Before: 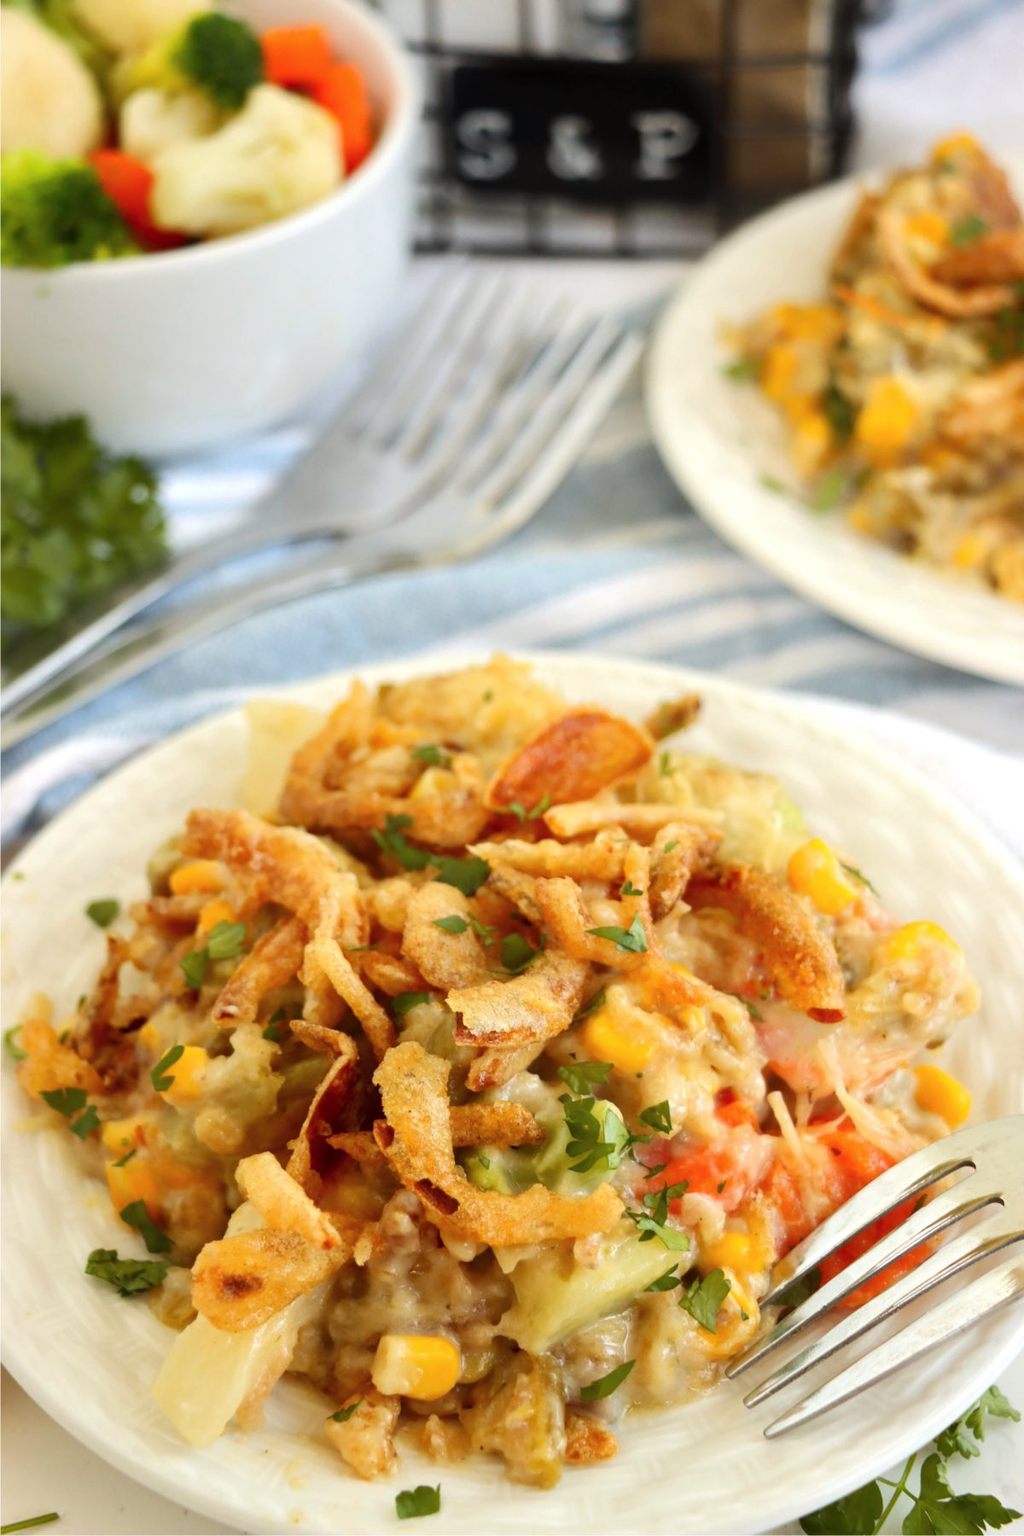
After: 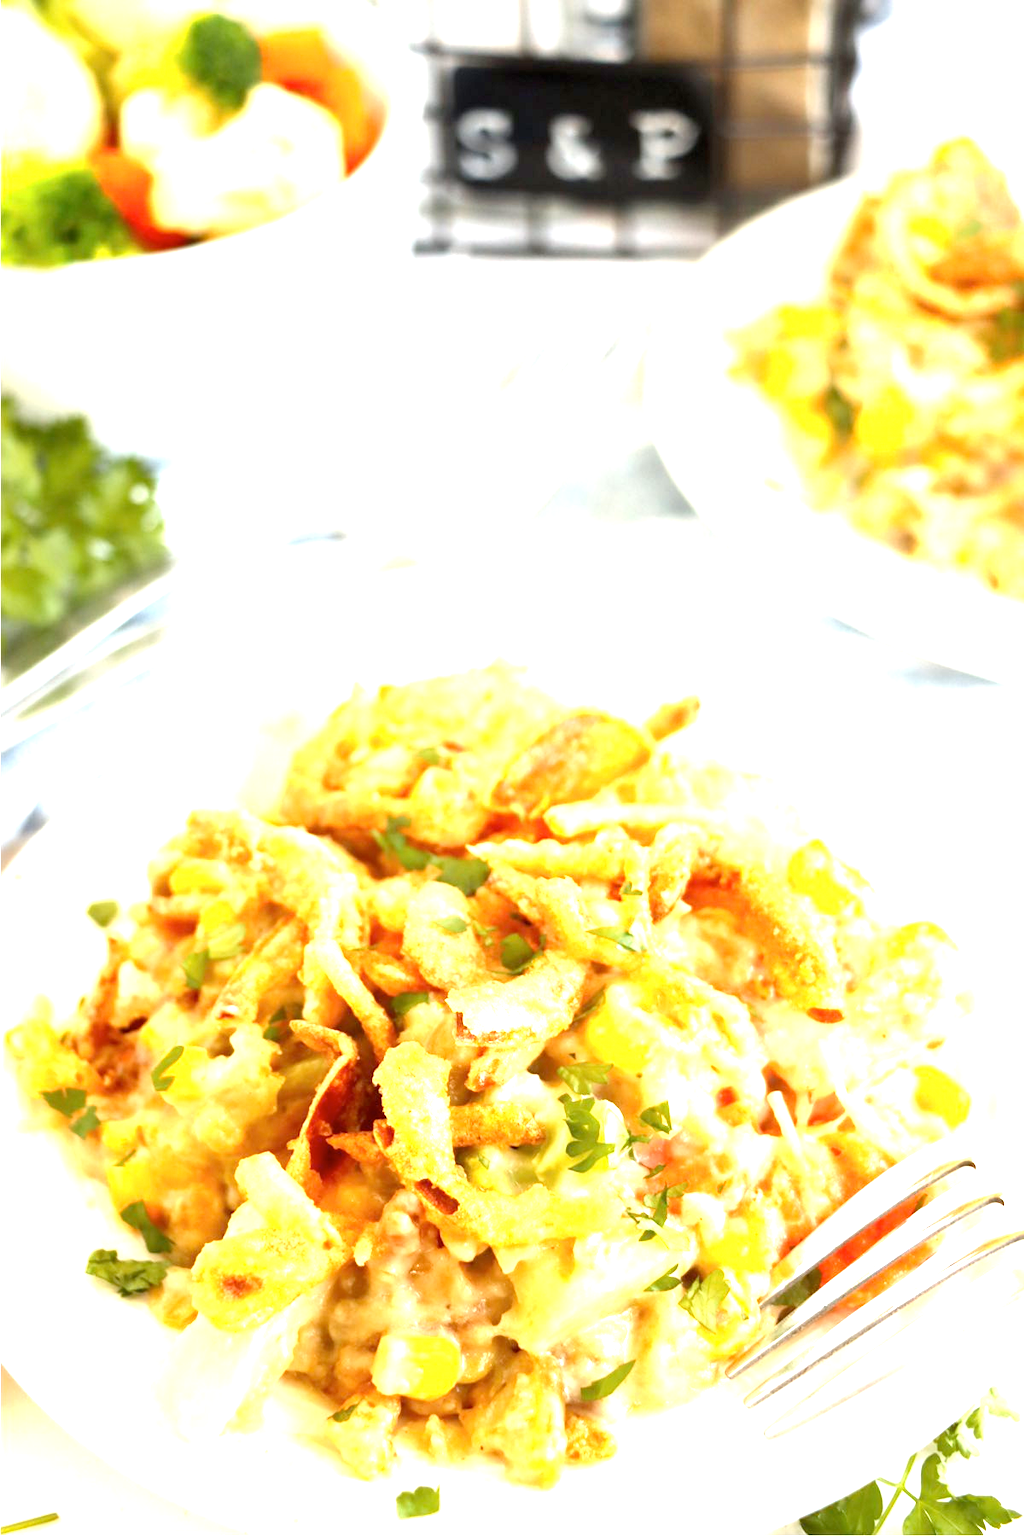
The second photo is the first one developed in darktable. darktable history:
exposure: exposure 1.523 EV, compensate highlight preservation false
